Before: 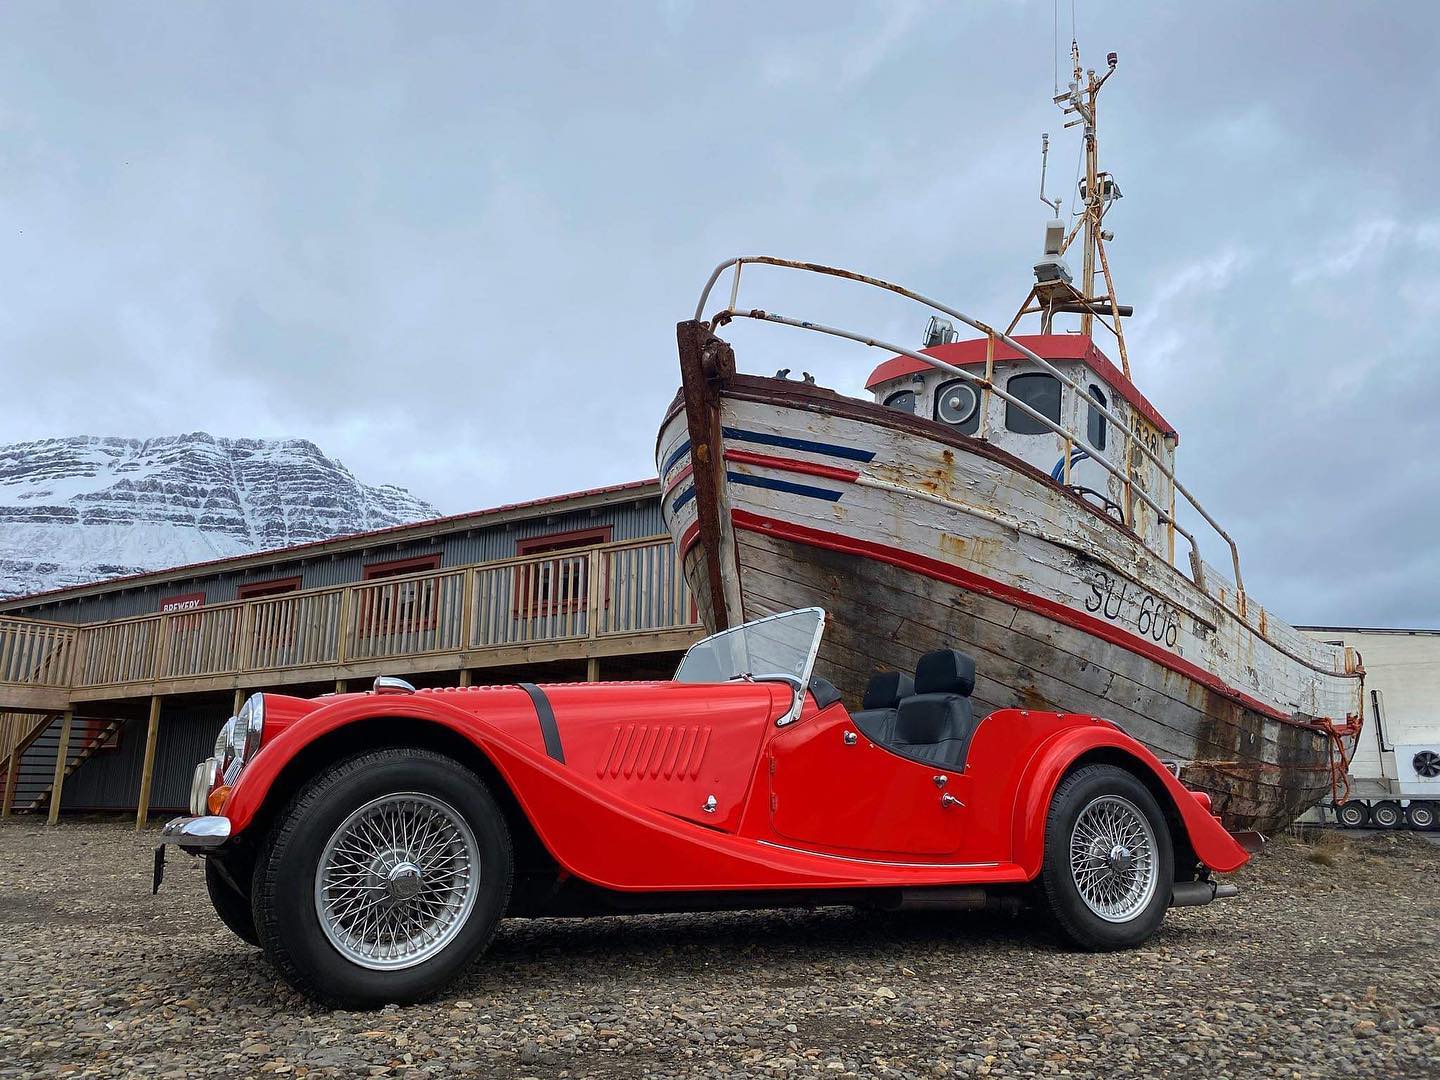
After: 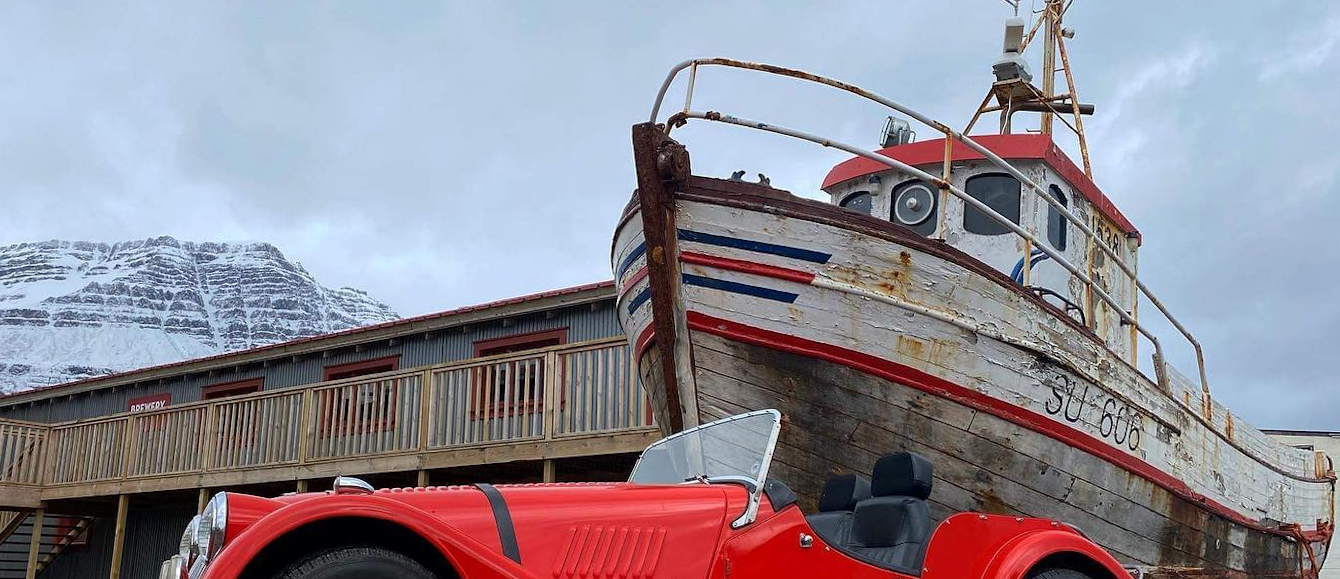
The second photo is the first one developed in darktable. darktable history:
rotate and perspective: lens shift (horizontal) -0.055, automatic cropping off
local contrast: mode bilateral grid, contrast 100, coarseness 100, detail 108%, midtone range 0.2
crop: left 1.744%, top 19.225%, right 5.069%, bottom 28.357%
